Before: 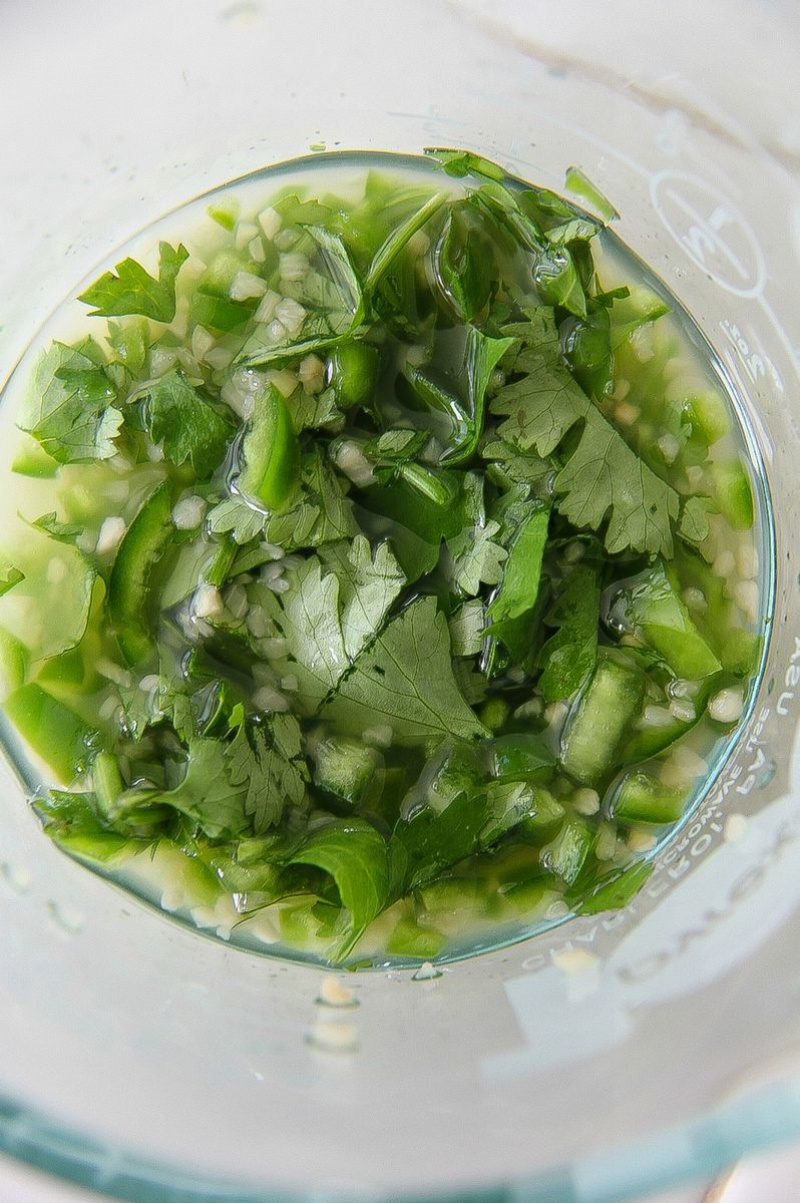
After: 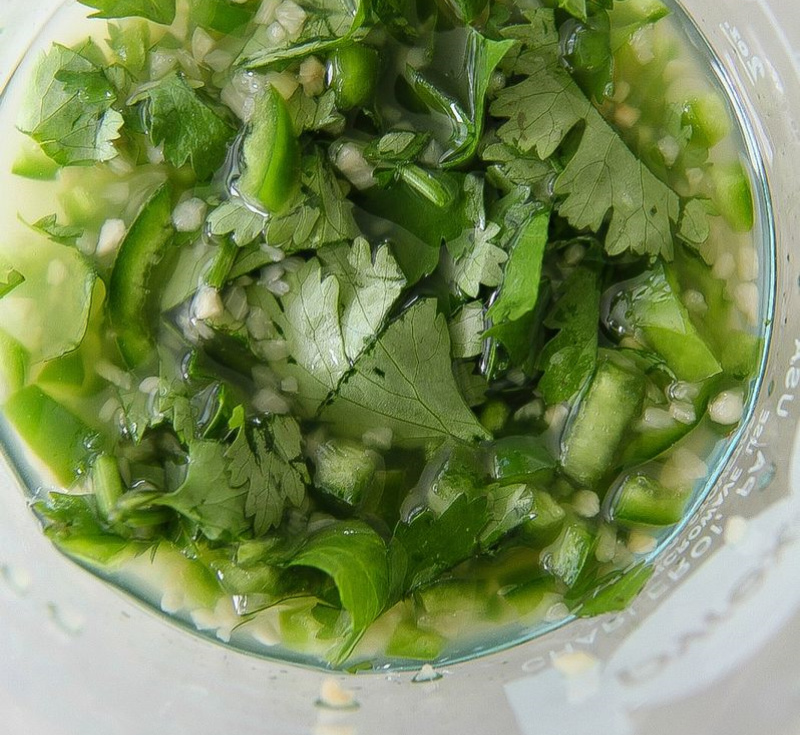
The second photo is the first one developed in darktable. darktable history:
crop and rotate: top 24.805%, bottom 14.06%
